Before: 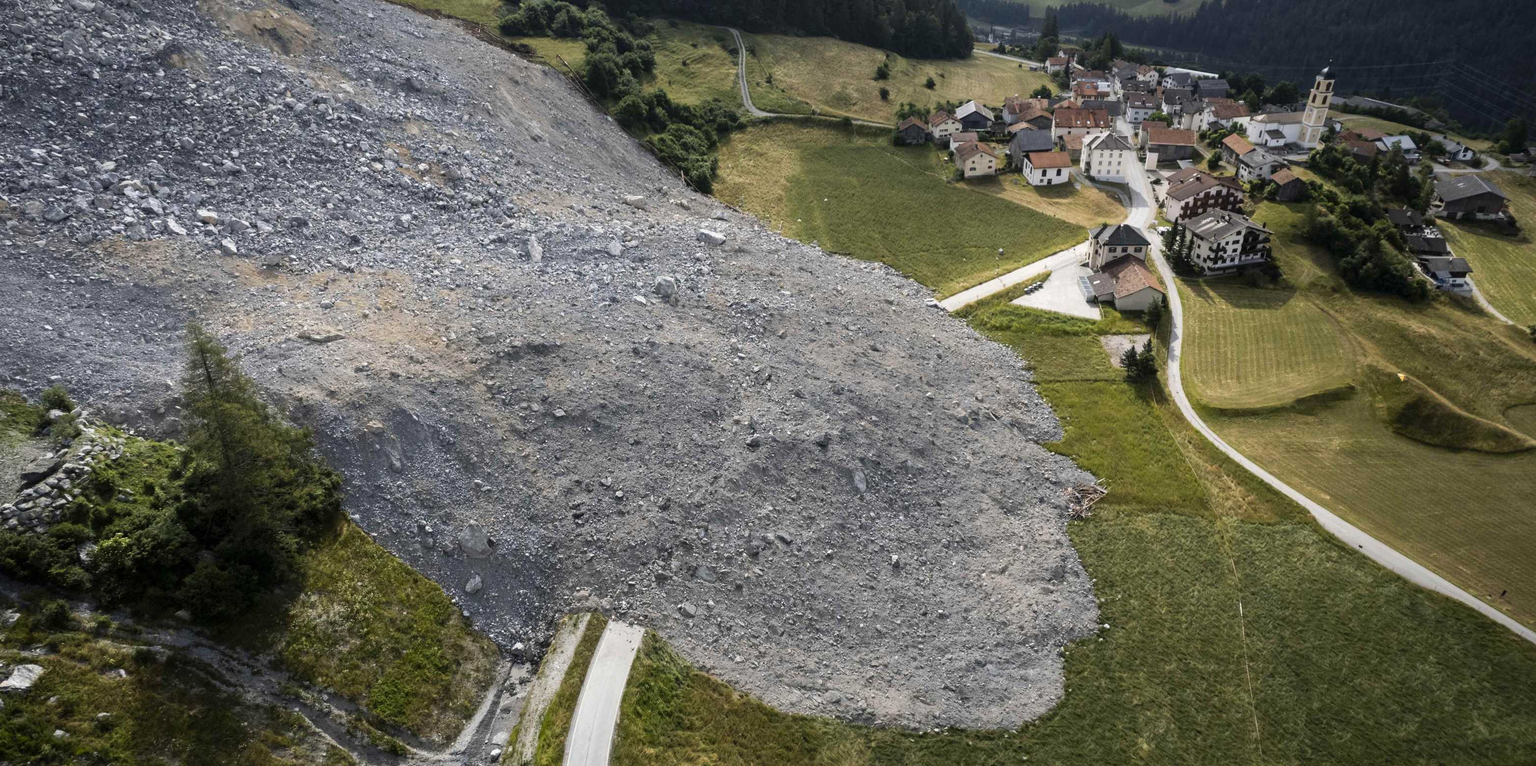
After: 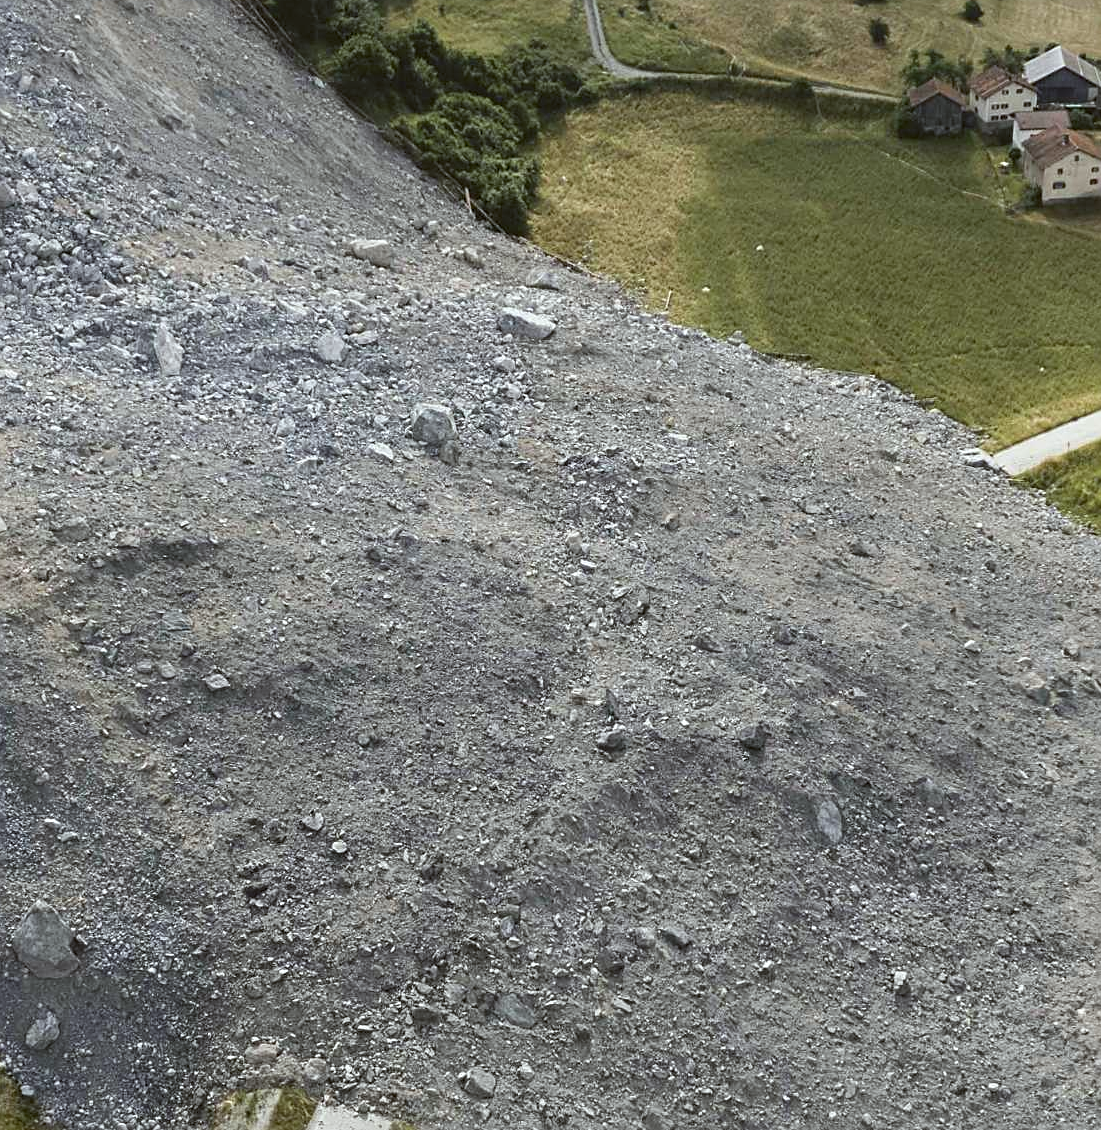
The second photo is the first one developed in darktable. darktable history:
shadows and highlights: radius 334.93, shadows 63.48, highlights 6.06, compress 87.7%, highlights color adjustment 39.73%, soften with gaussian
sharpen: on, module defaults
color balance: lift [1.004, 1.002, 1.002, 0.998], gamma [1, 1.007, 1.002, 0.993], gain [1, 0.977, 1.013, 1.023], contrast -3.64%
crop and rotate: left 29.476%, top 10.214%, right 35.32%, bottom 17.333%
